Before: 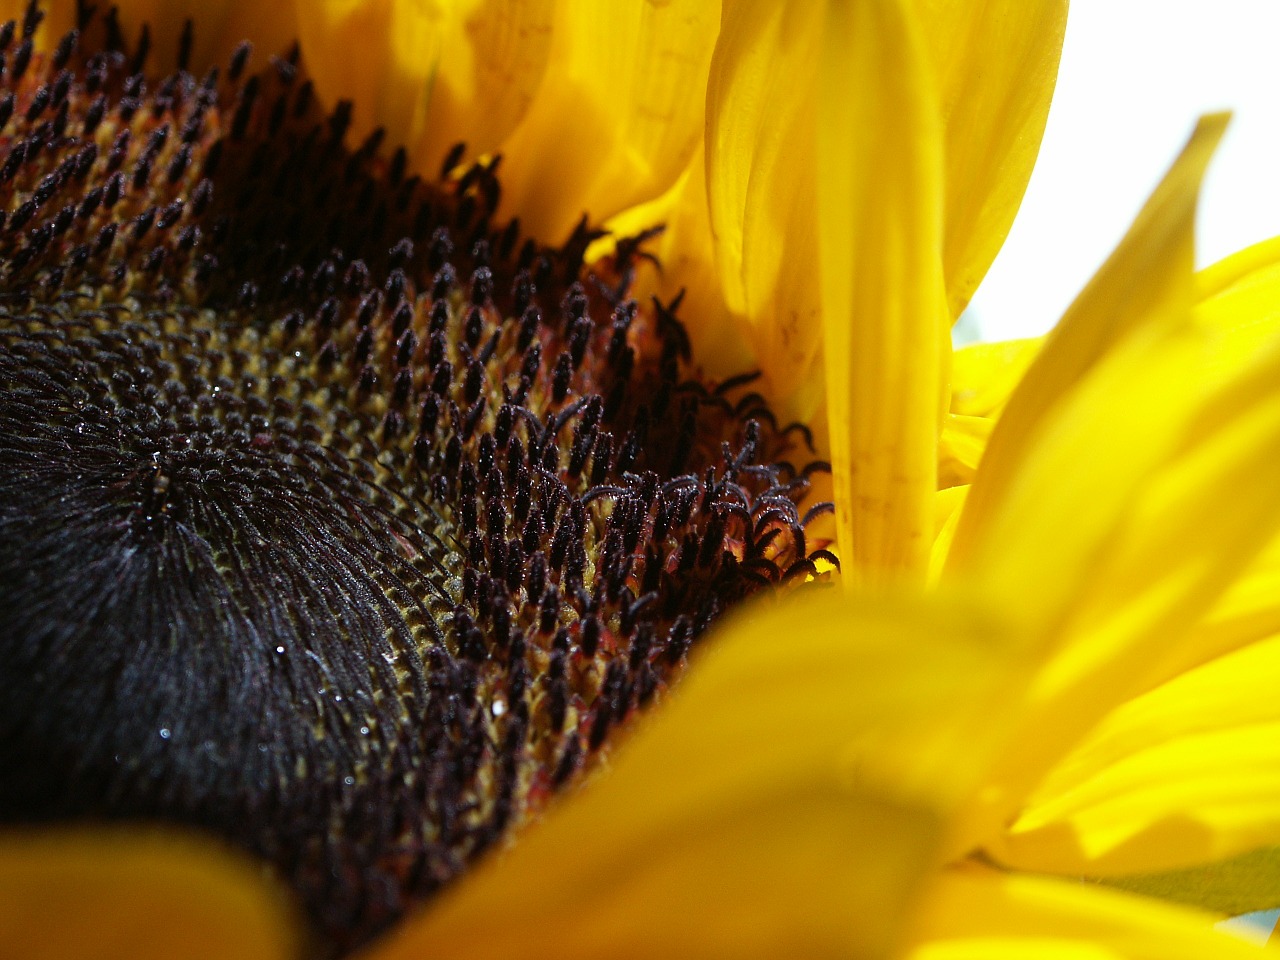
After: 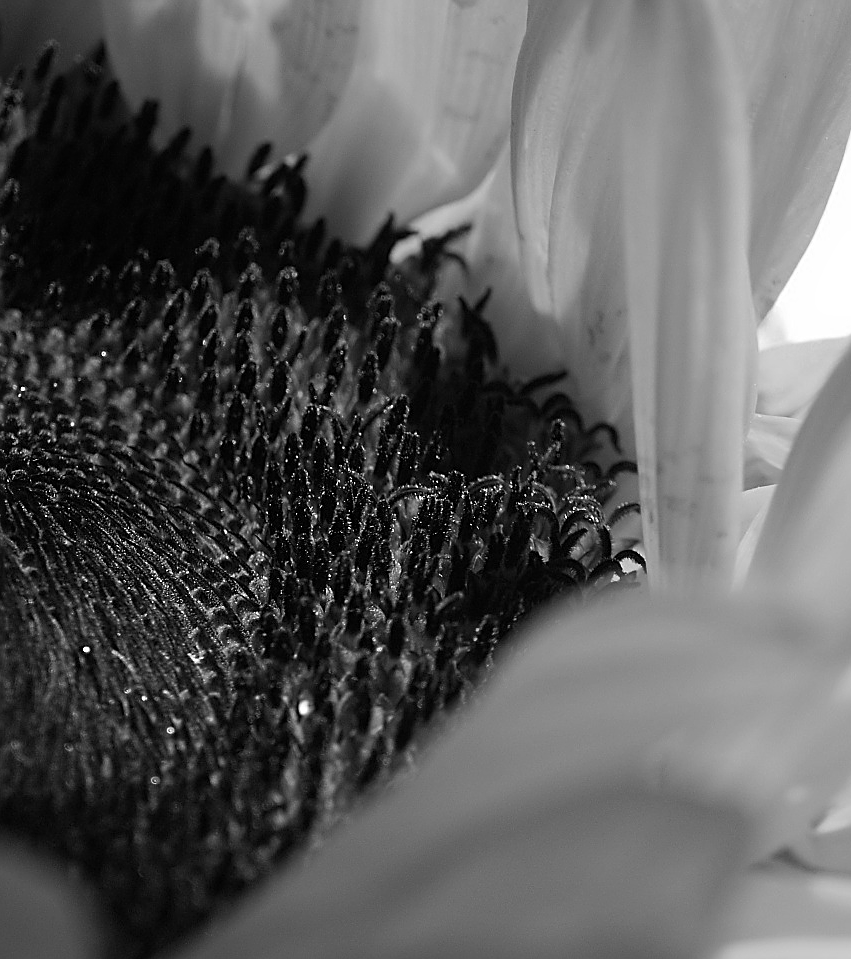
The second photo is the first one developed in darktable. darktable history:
crop and rotate: left 15.184%, right 18.303%
sharpen: amount 0.566
color calibration: output gray [0.25, 0.35, 0.4, 0], illuminant F (fluorescent), F source F9 (Cool White Deluxe 4150 K) – high CRI, x 0.374, y 0.373, temperature 4159.19 K
tone equalizer: smoothing diameter 2.06%, edges refinement/feathering 23.47, mask exposure compensation -1.57 EV, filter diffusion 5
